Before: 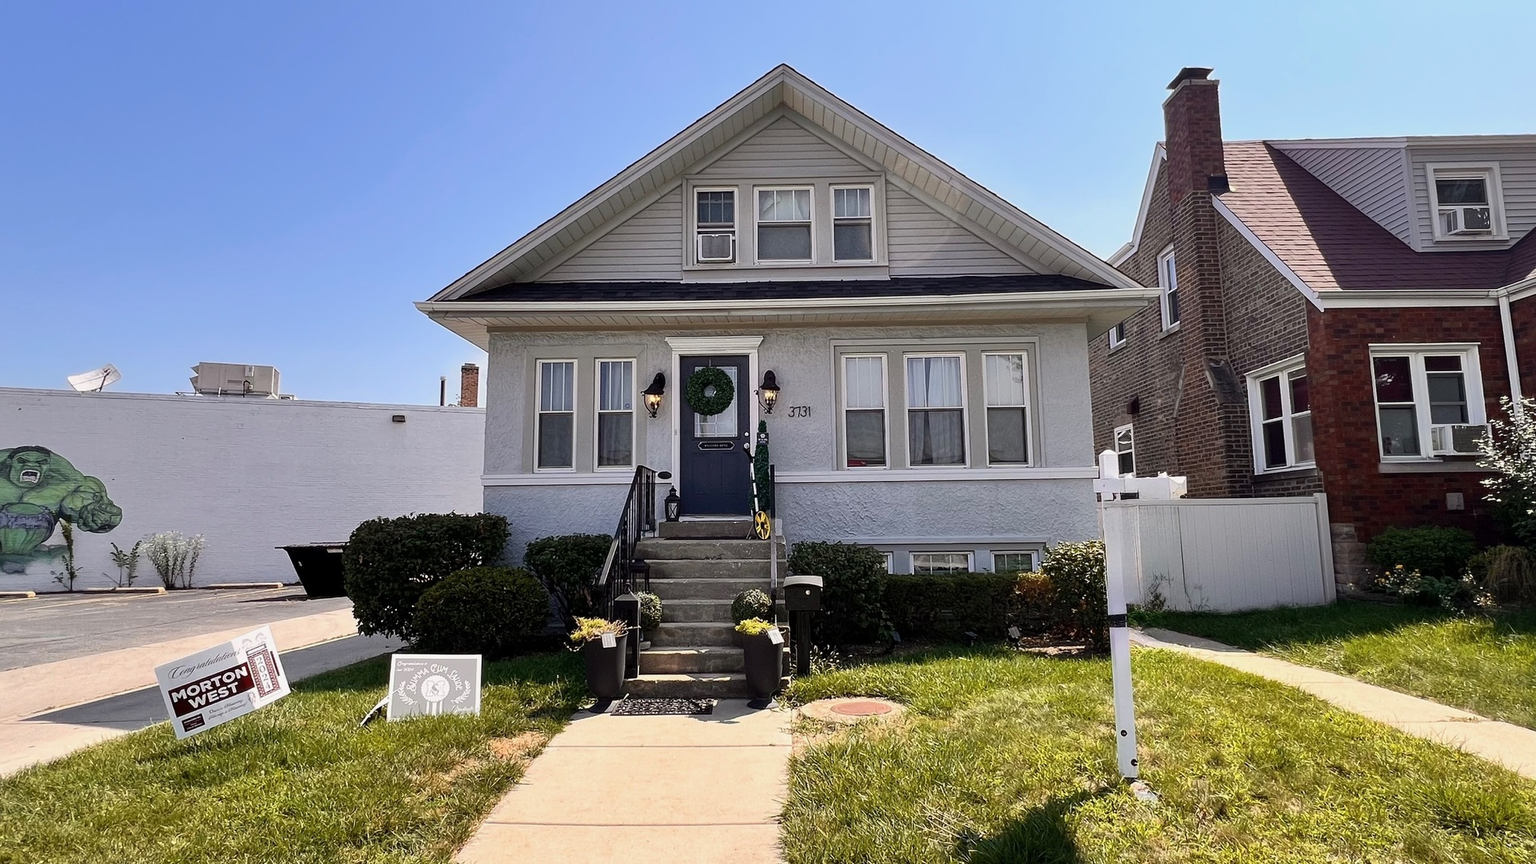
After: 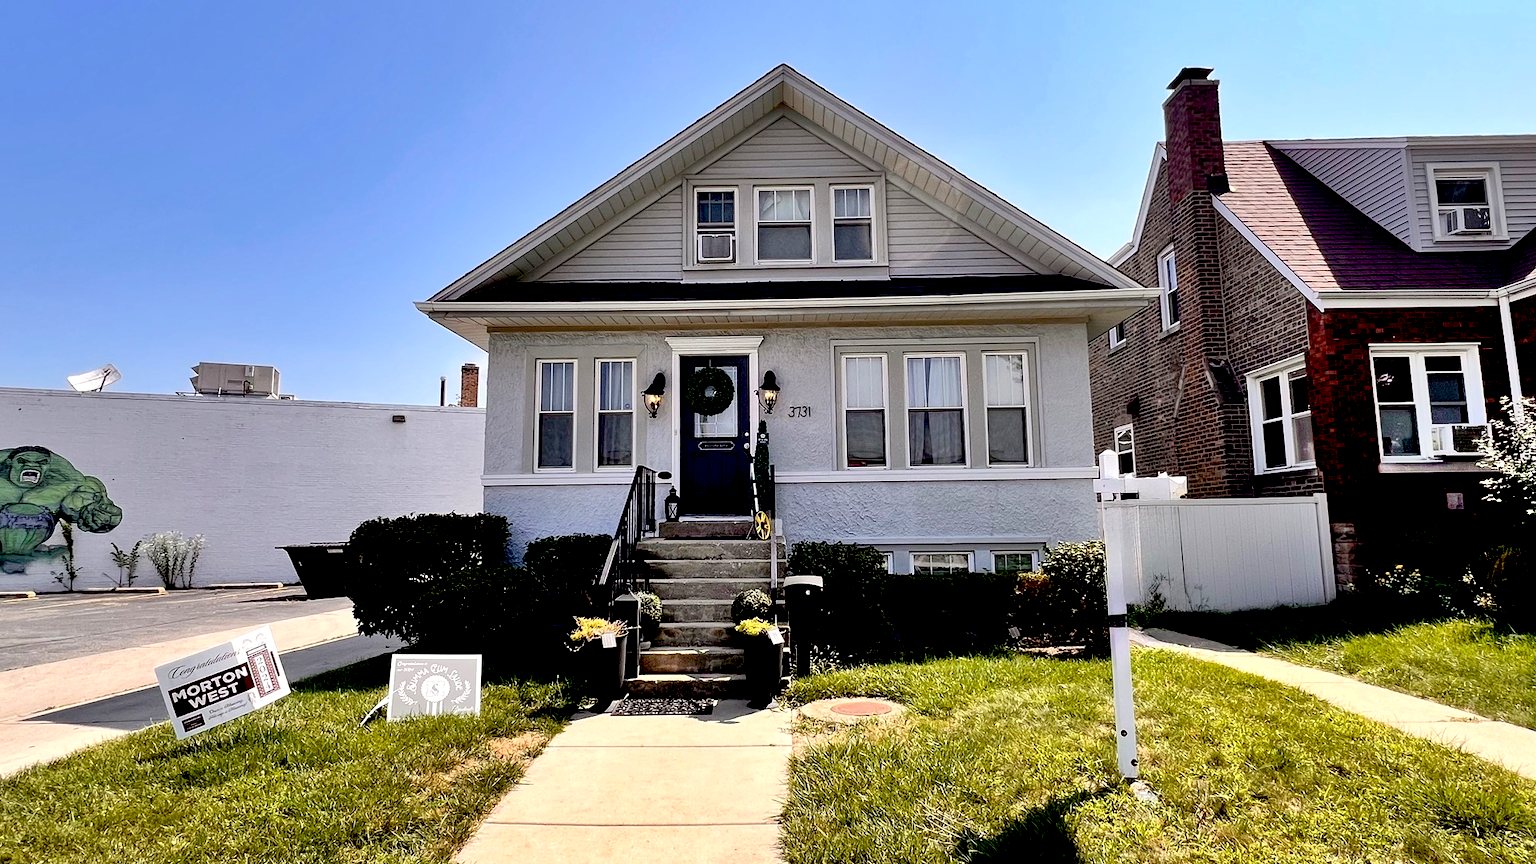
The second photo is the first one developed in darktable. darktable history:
shadows and highlights: low approximation 0.01, soften with gaussian
exposure: black level correction 0.031, exposure 0.316 EV, compensate highlight preservation false
